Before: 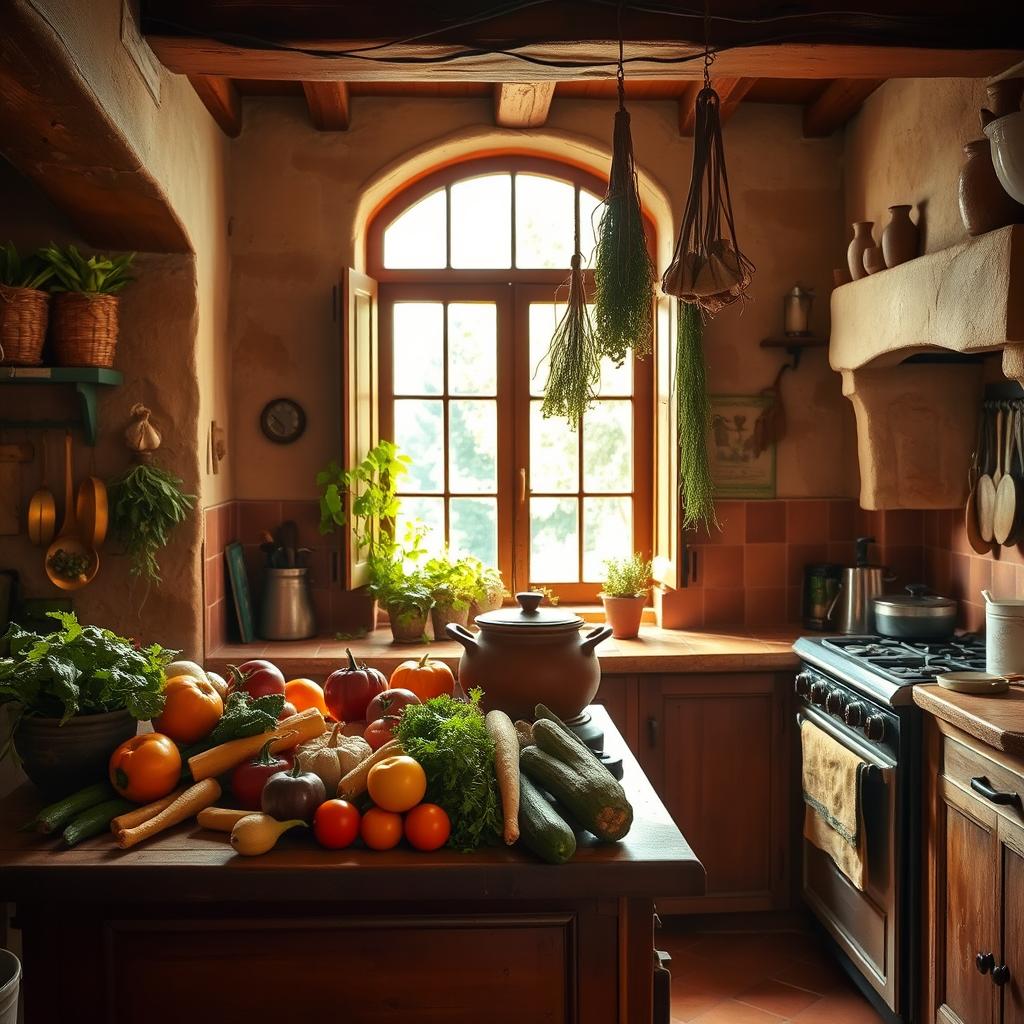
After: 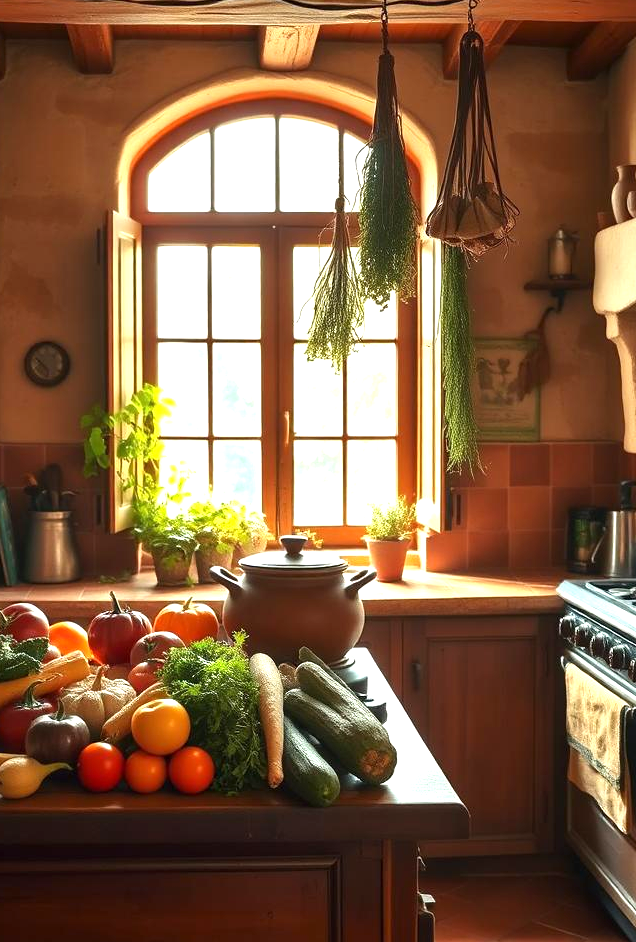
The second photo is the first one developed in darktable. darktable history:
exposure: exposure 0.762 EV, compensate highlight preservation false
crop and rotate: left 23.127%, top 5.641%, right 14.682%, bottom 2.281%
